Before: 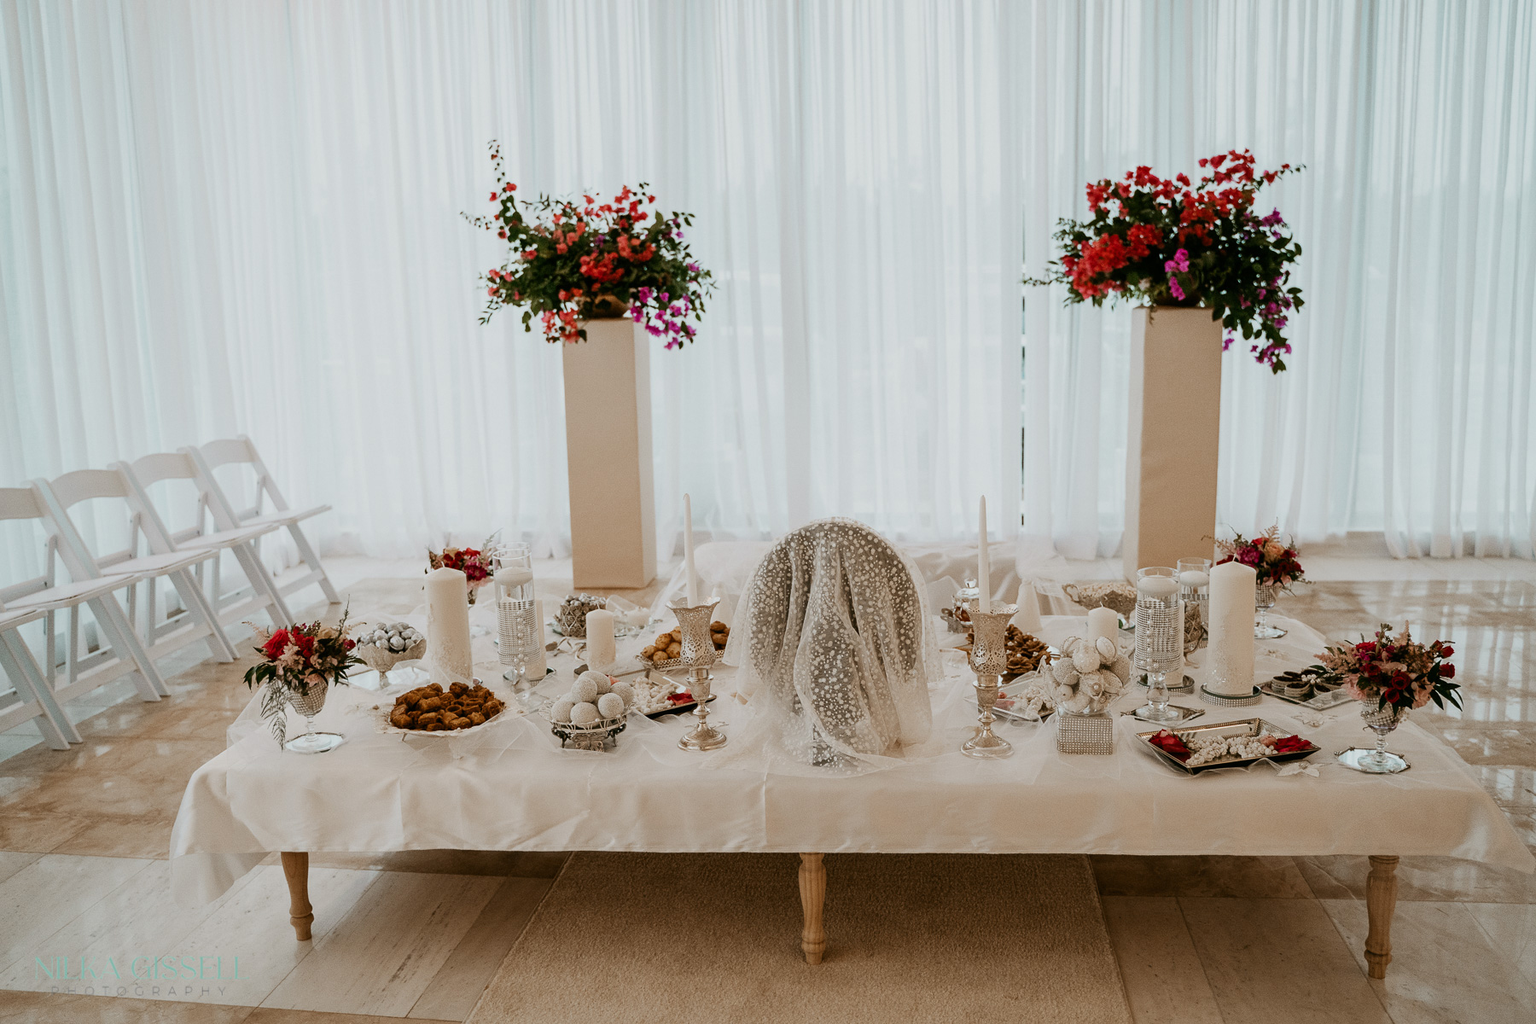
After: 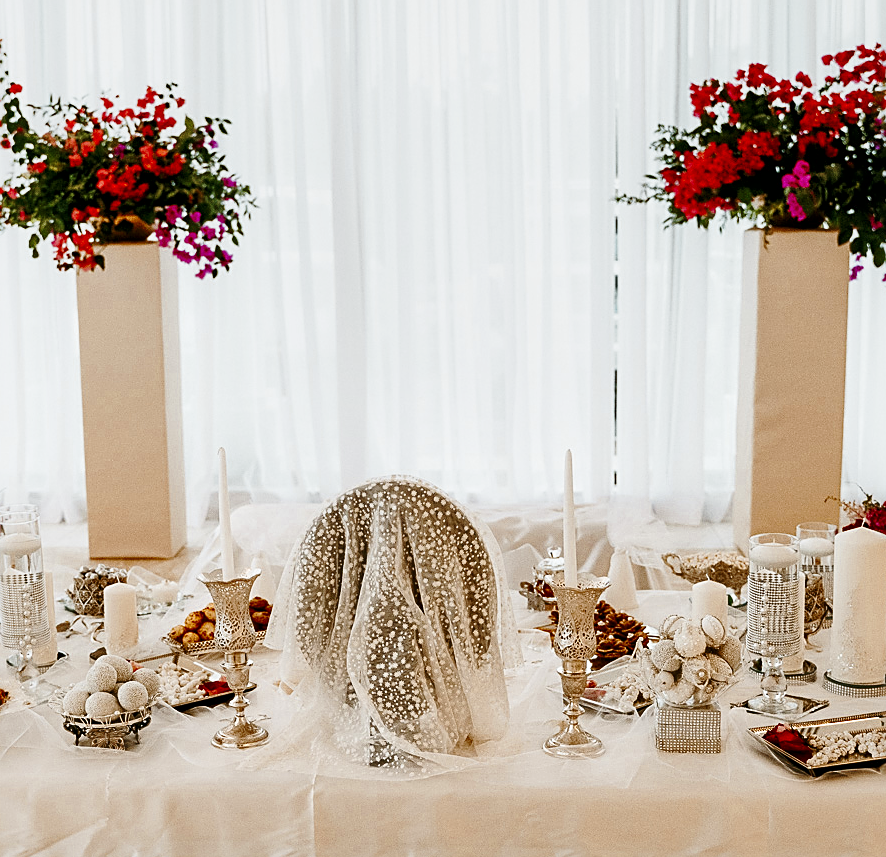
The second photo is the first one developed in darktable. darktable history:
exposure: compensate highlight preservation false
sharpen: on, module defaults
base curve: curves: ch0 [(0, 0) (0.028, 0.03) (0.121, 0.232) (0.46, 0.748) (0.859, 0.968) (1, 1)], preserve colors none
tone equalizer: -8 EV 0.25 EV, -7 EV 0.415 EV, -6 EV 0.397 EV, -5 EV 0.244 EV, -3 EV -0.284 EV, -2 EV -0.422 EV, -1 EV -0.398 EV, +0 EV -0.248 EV, mask exposure compensation -0.515 EV
crop: left 32.397%, top 10.951%, right 18.336%, bottom 17.611%
color zones: curves: ch0 [(0.004, 0.305) (0.261, 0.623) (0.389, 0.399) (0.708, 0.571) (0.947, 0.34)]; ch1 [(0.025, 0.645) (0.229, 0.584) (0.326, 0.551) (0.484, 0.262) (0.757, 0.643)]
local contrast: mode bilateral grid, contrast 26, coarseness 60, detail 151%, midtone range 0.2
